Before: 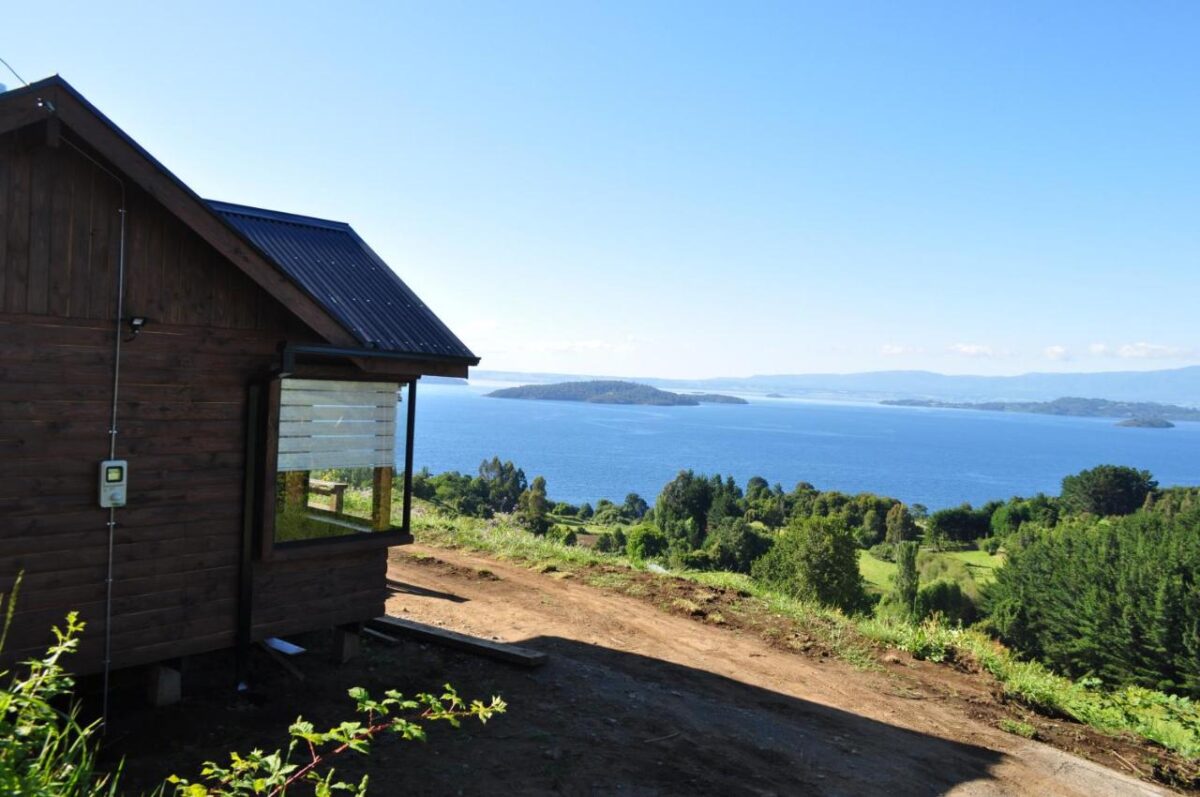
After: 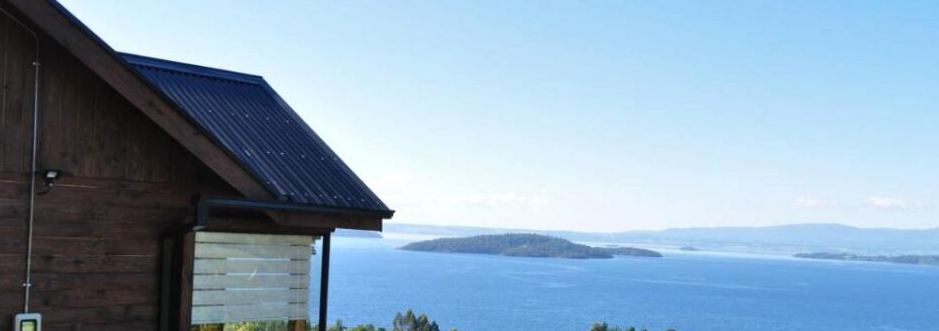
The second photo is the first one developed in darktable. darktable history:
shadows and highlights: shadows 36.21, highlights -27.2, soften with gaussian
crop: left 7.183%, top 18.501%, right 14.511%, bottom 39.941%
